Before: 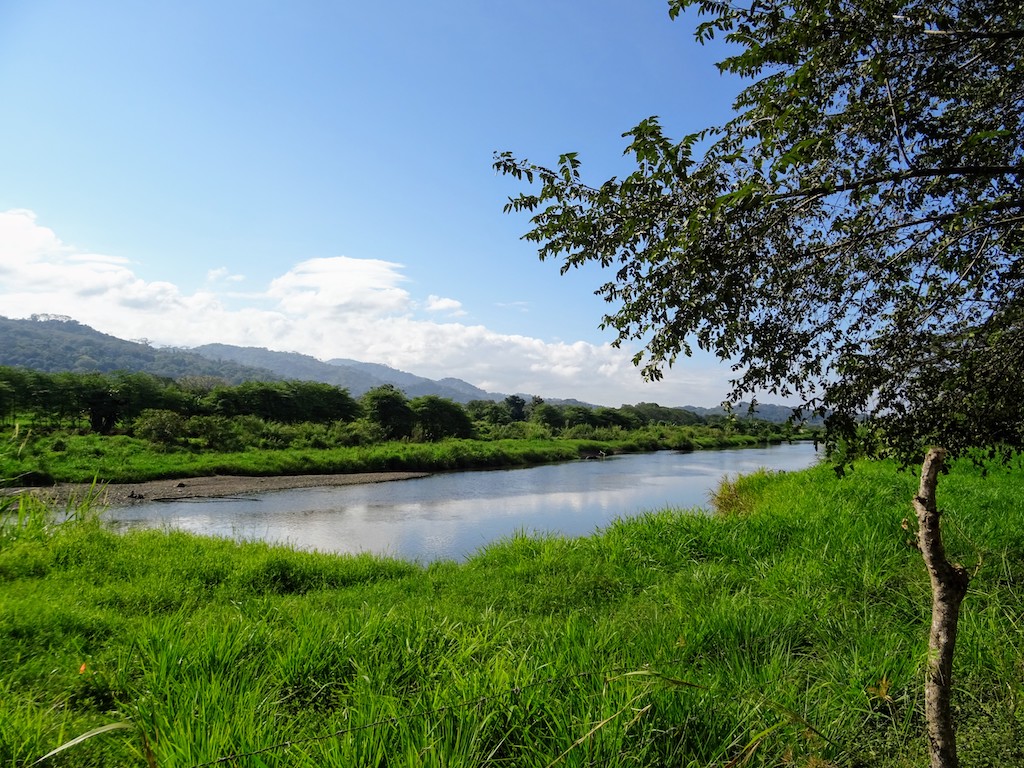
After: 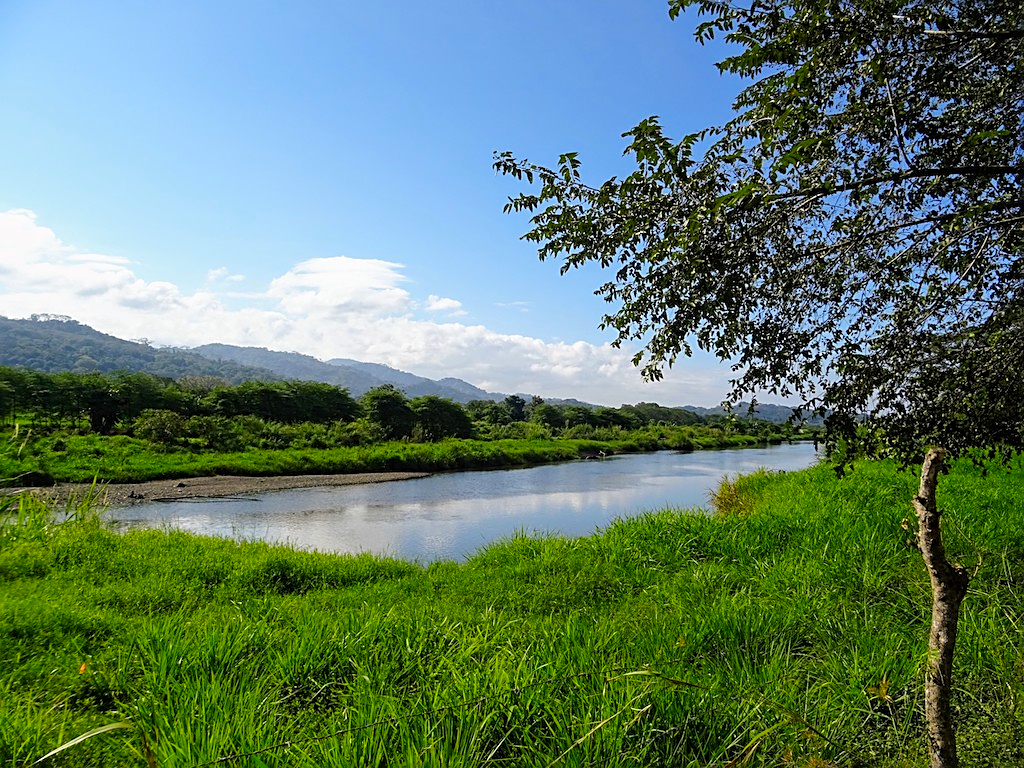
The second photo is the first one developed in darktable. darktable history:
color balance rgb: perceptual saturation grading › global saturation 20%, global vibrance 10%
sharpen: on, module defaults
